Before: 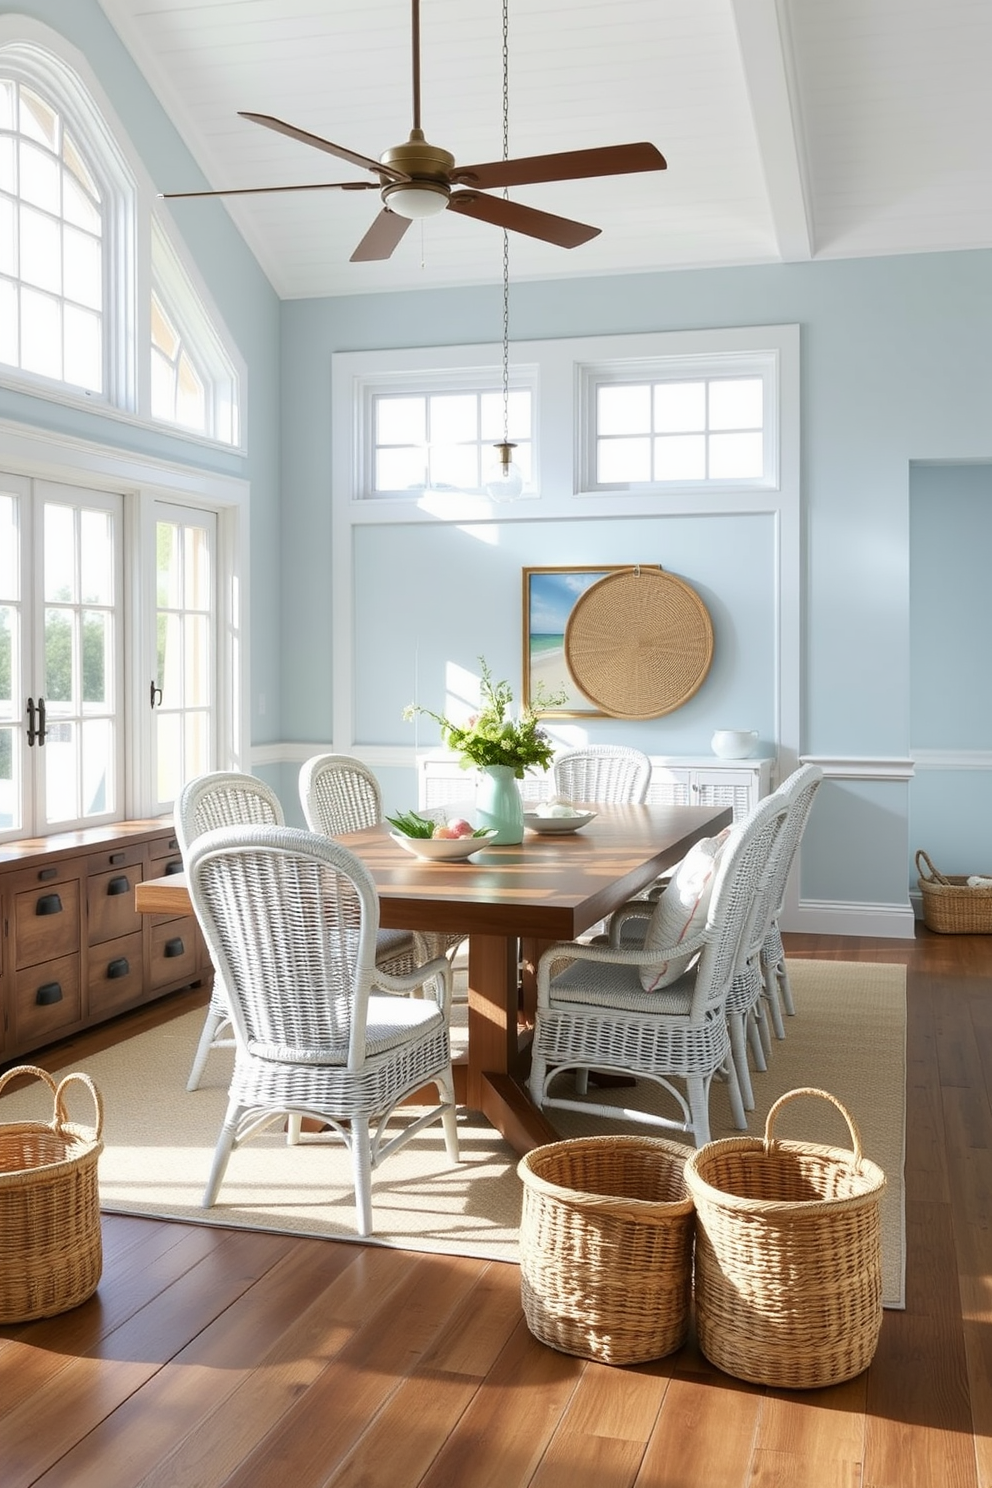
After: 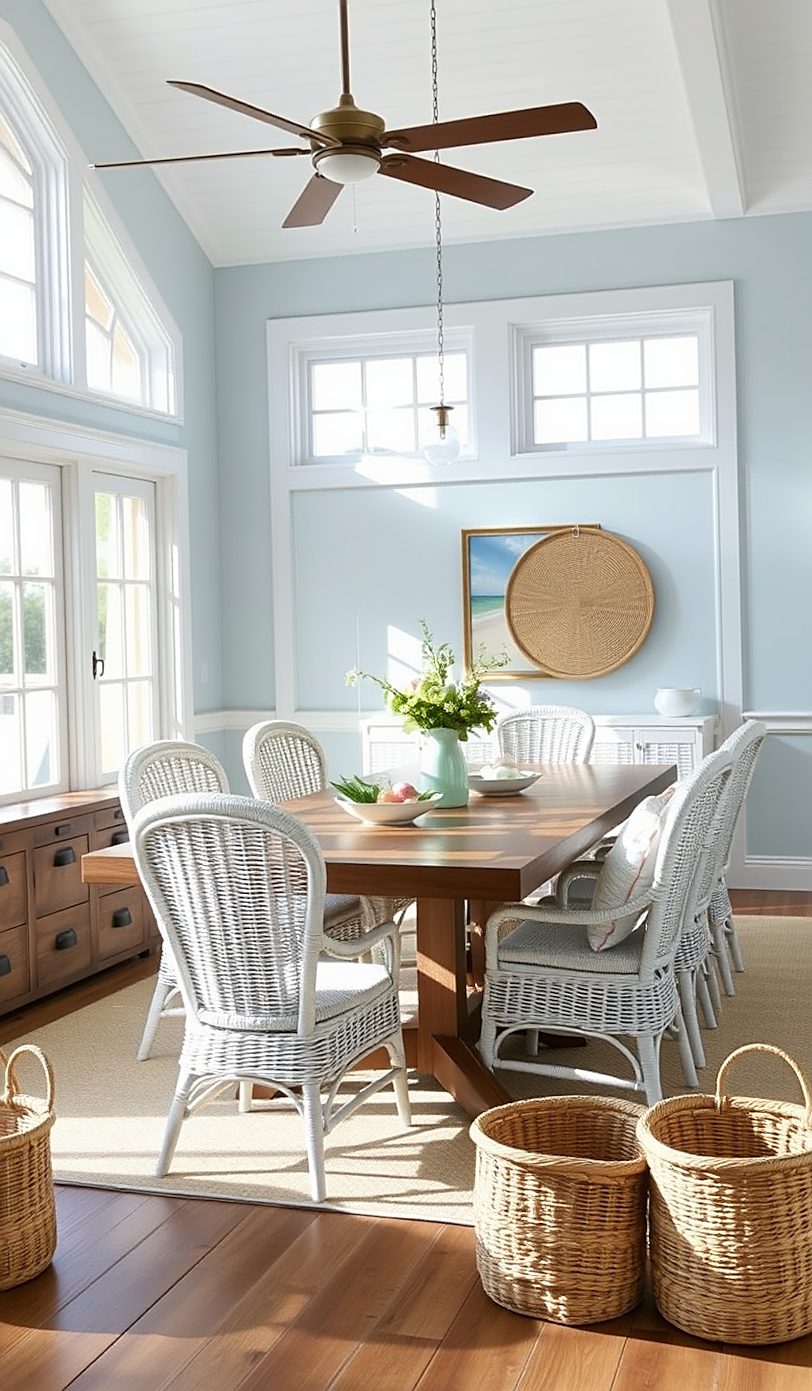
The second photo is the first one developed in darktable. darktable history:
crop and rotate: angle 1.26°, left 4.363%, top 0.945%, right 11.105%, bottom 2.495%
sharpen: on, module defaults
